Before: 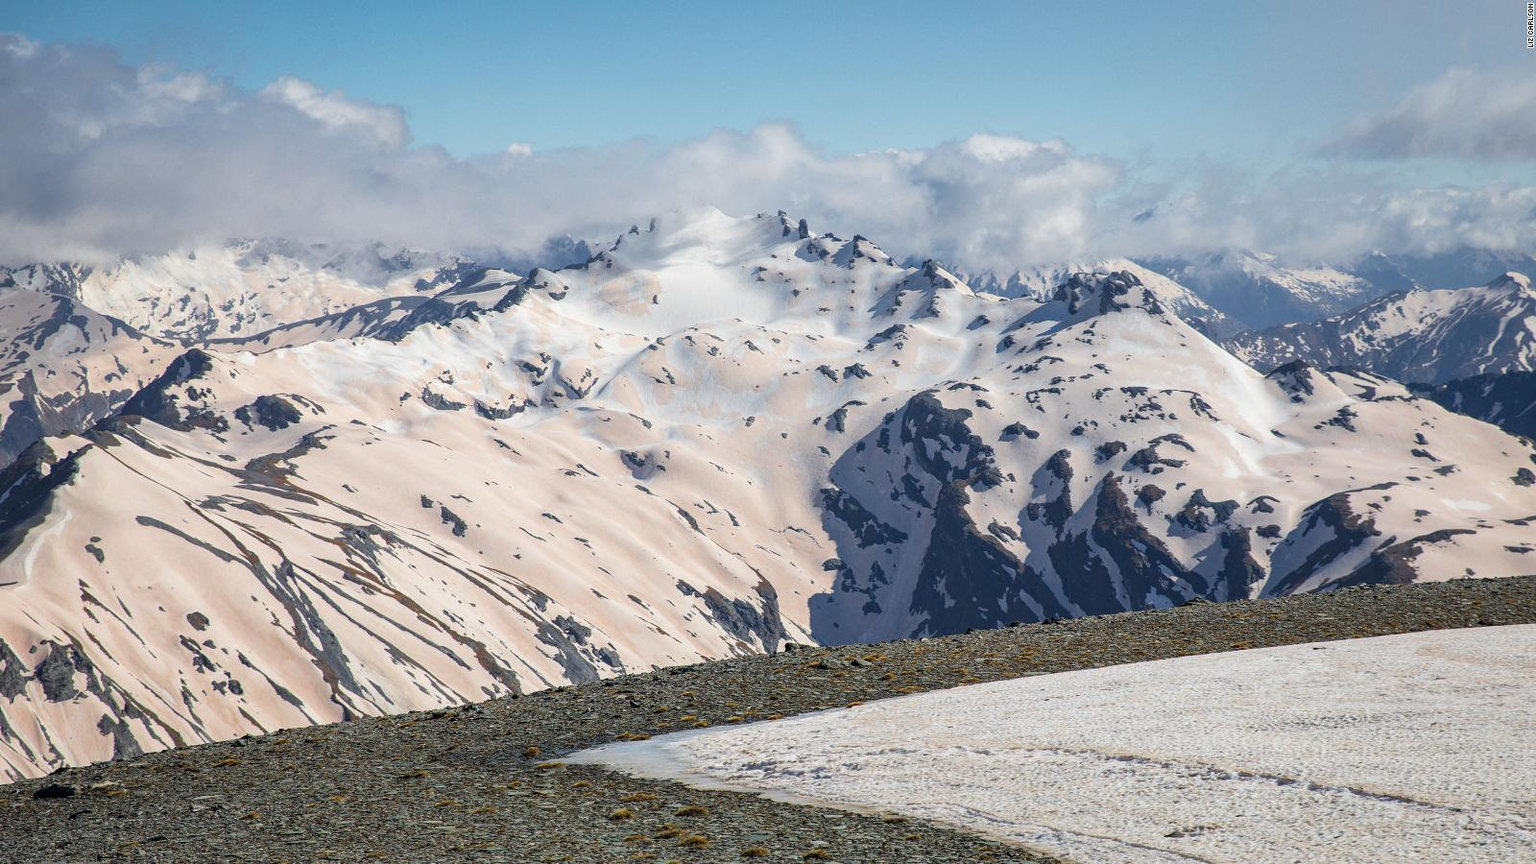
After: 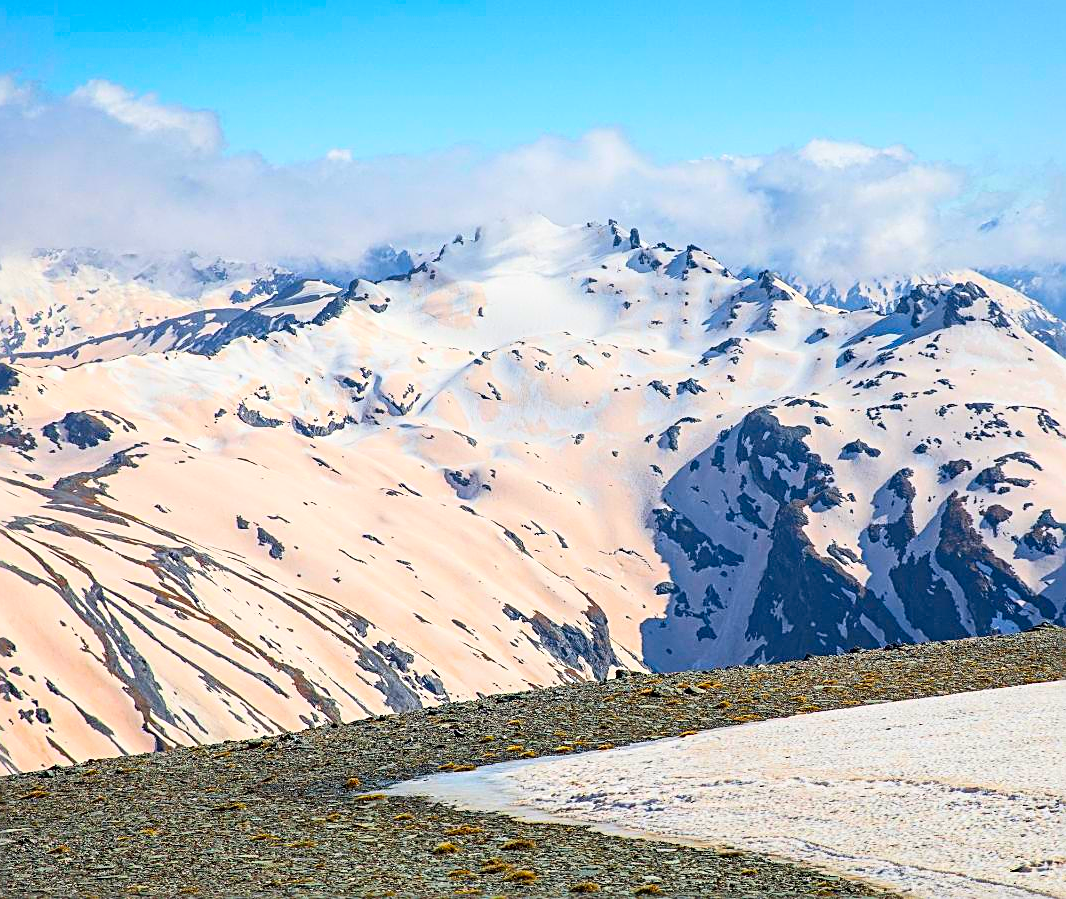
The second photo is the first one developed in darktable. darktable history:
crop and rotate: left 12.648%, right 20.685%
sharpen: radius 2.543, amount 0.636
contrast brightness saturation: contrast 0.2, brightness 0.2, saturation 0.8
